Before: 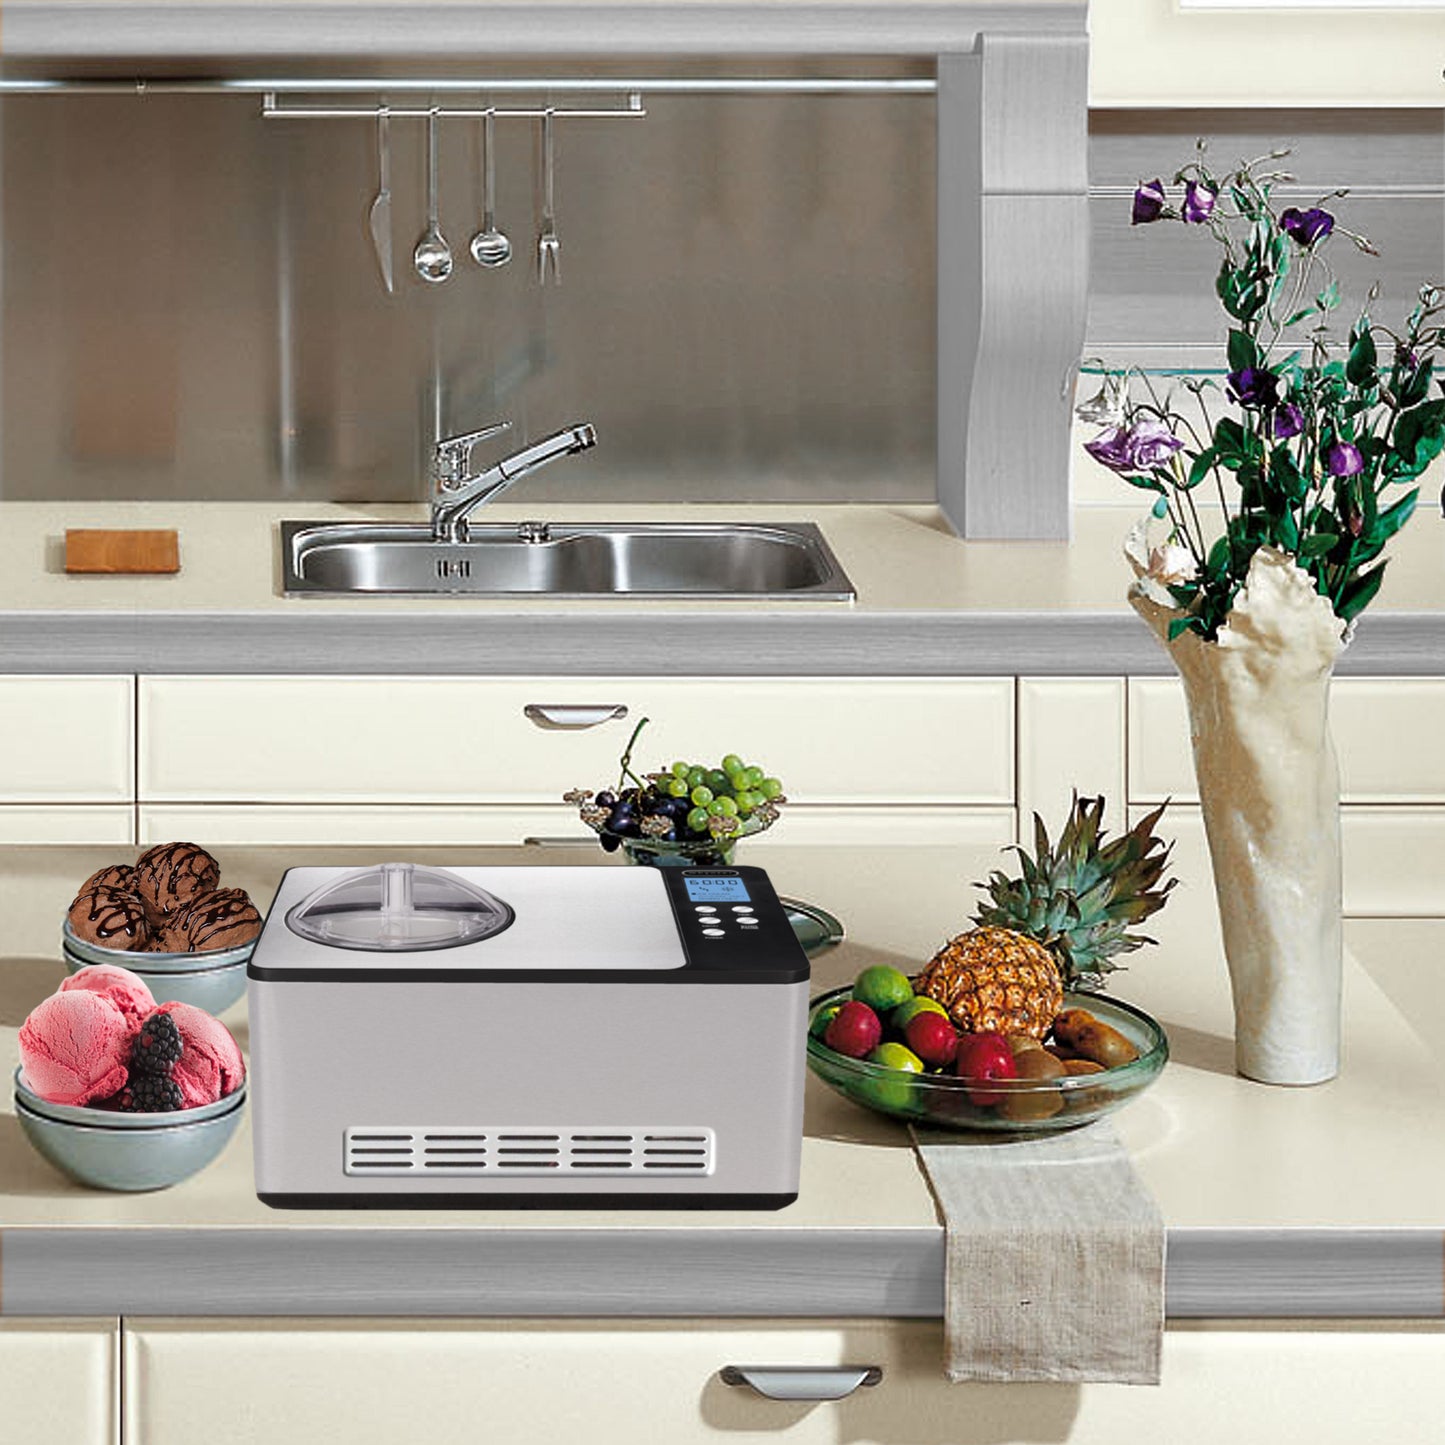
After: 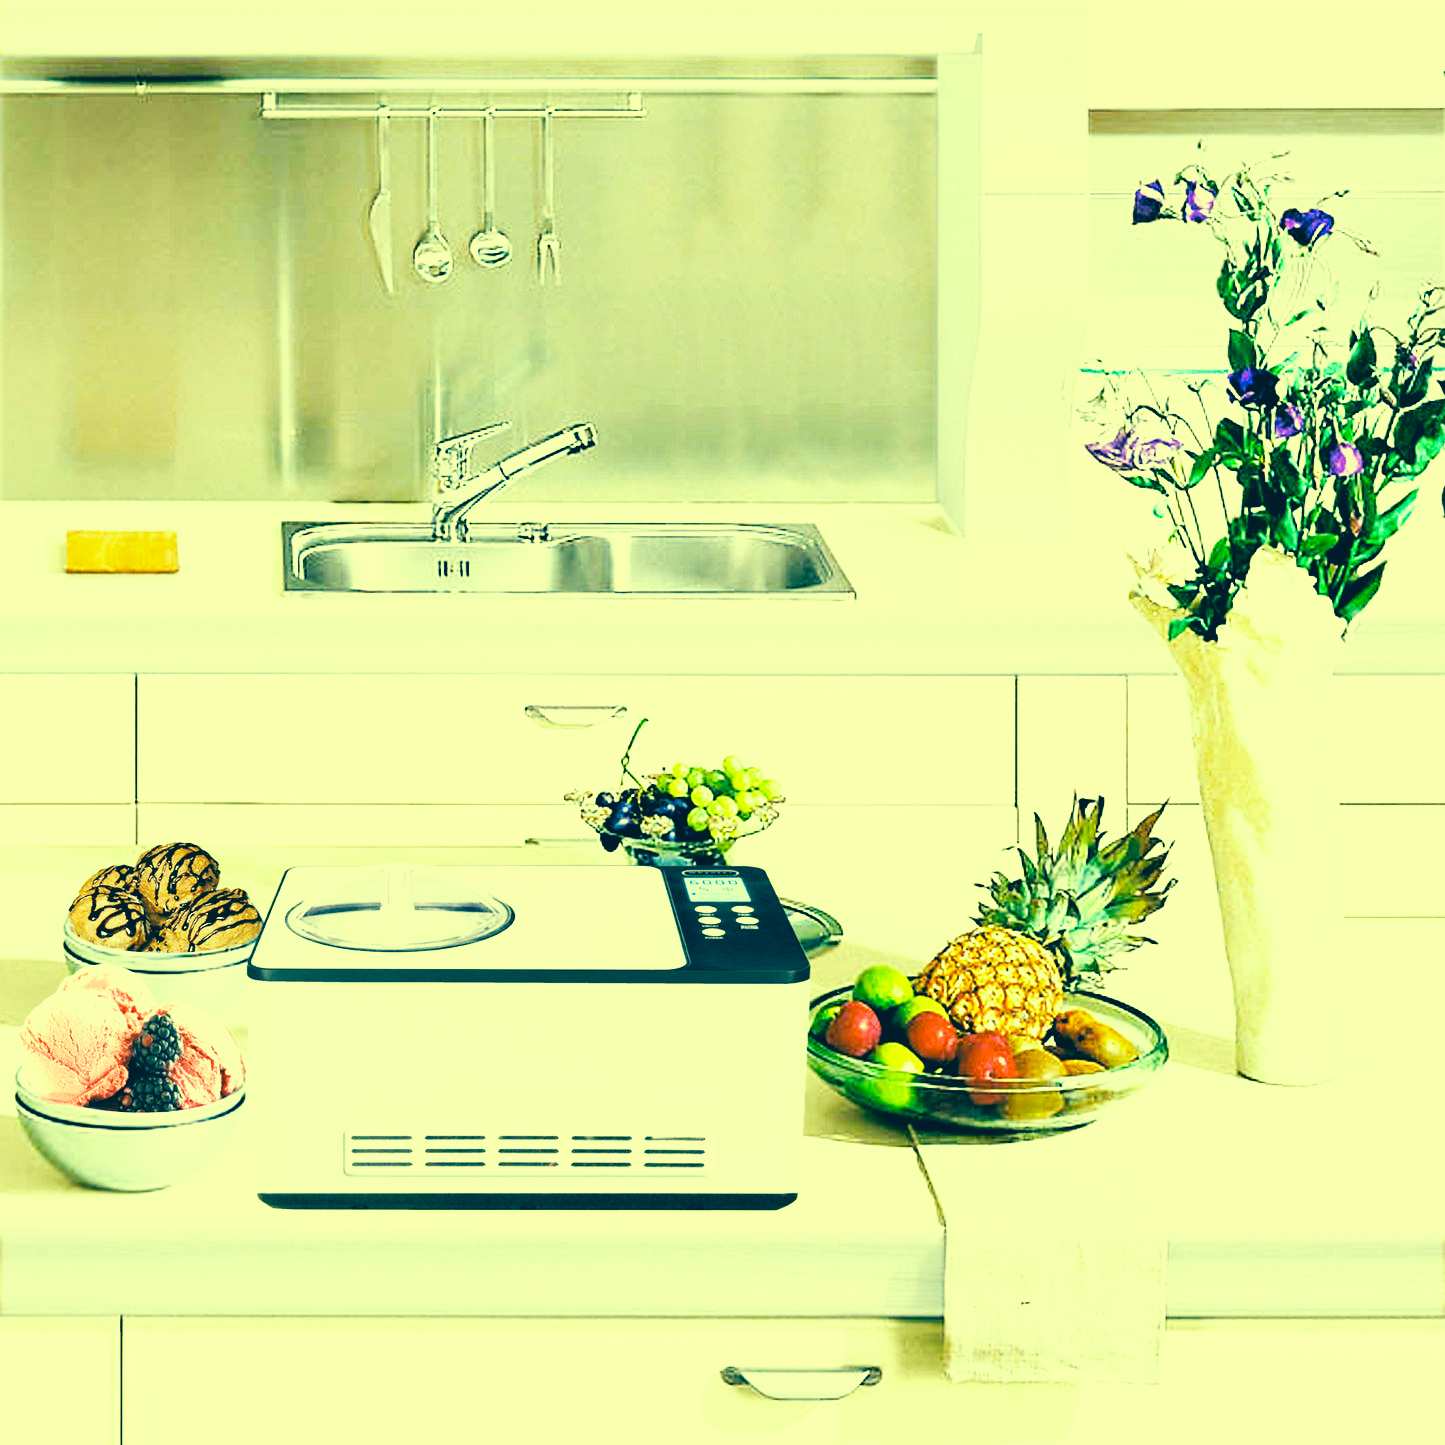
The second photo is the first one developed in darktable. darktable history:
exposure: exposure 0.935 EV, compensate highlight preservation false
color correction: highlights a* -15.58, highlights b* 40, shadows a* -40, shadows b* -26.18
base curve: curves: ch0 [(0, 0) (0.007, 0.004) (0.027, 0.03) (0.046, 0.07) (0.207, 0.54) (0.442, 0.872) (0.673, 0.972) (1, 1)], preserve colors none
